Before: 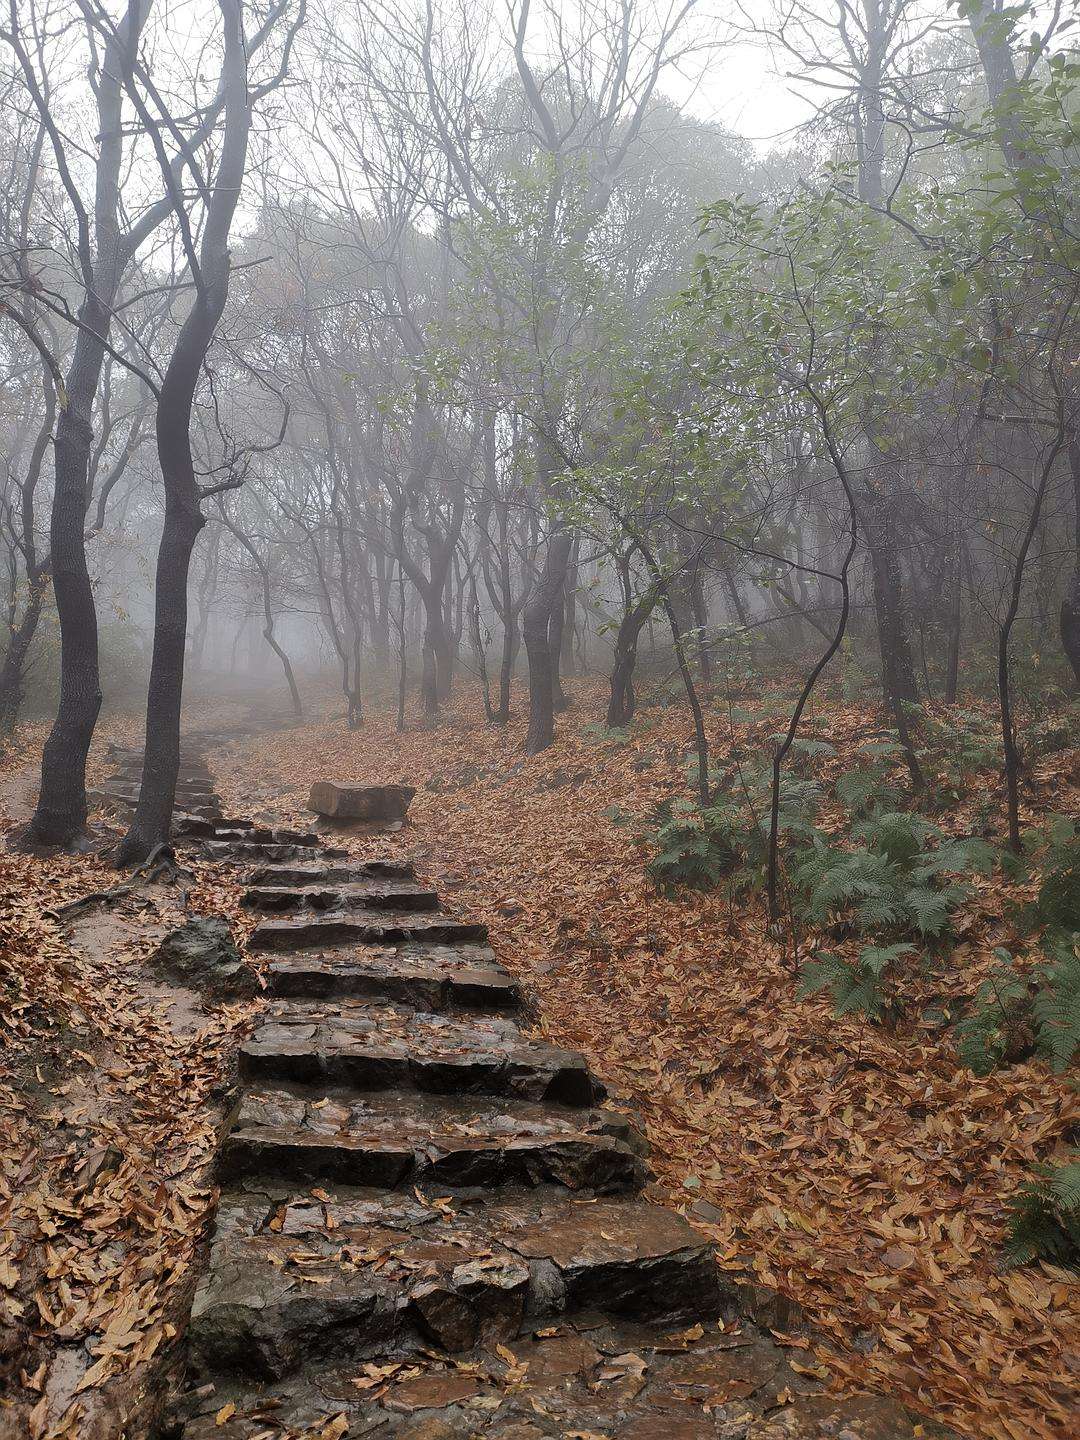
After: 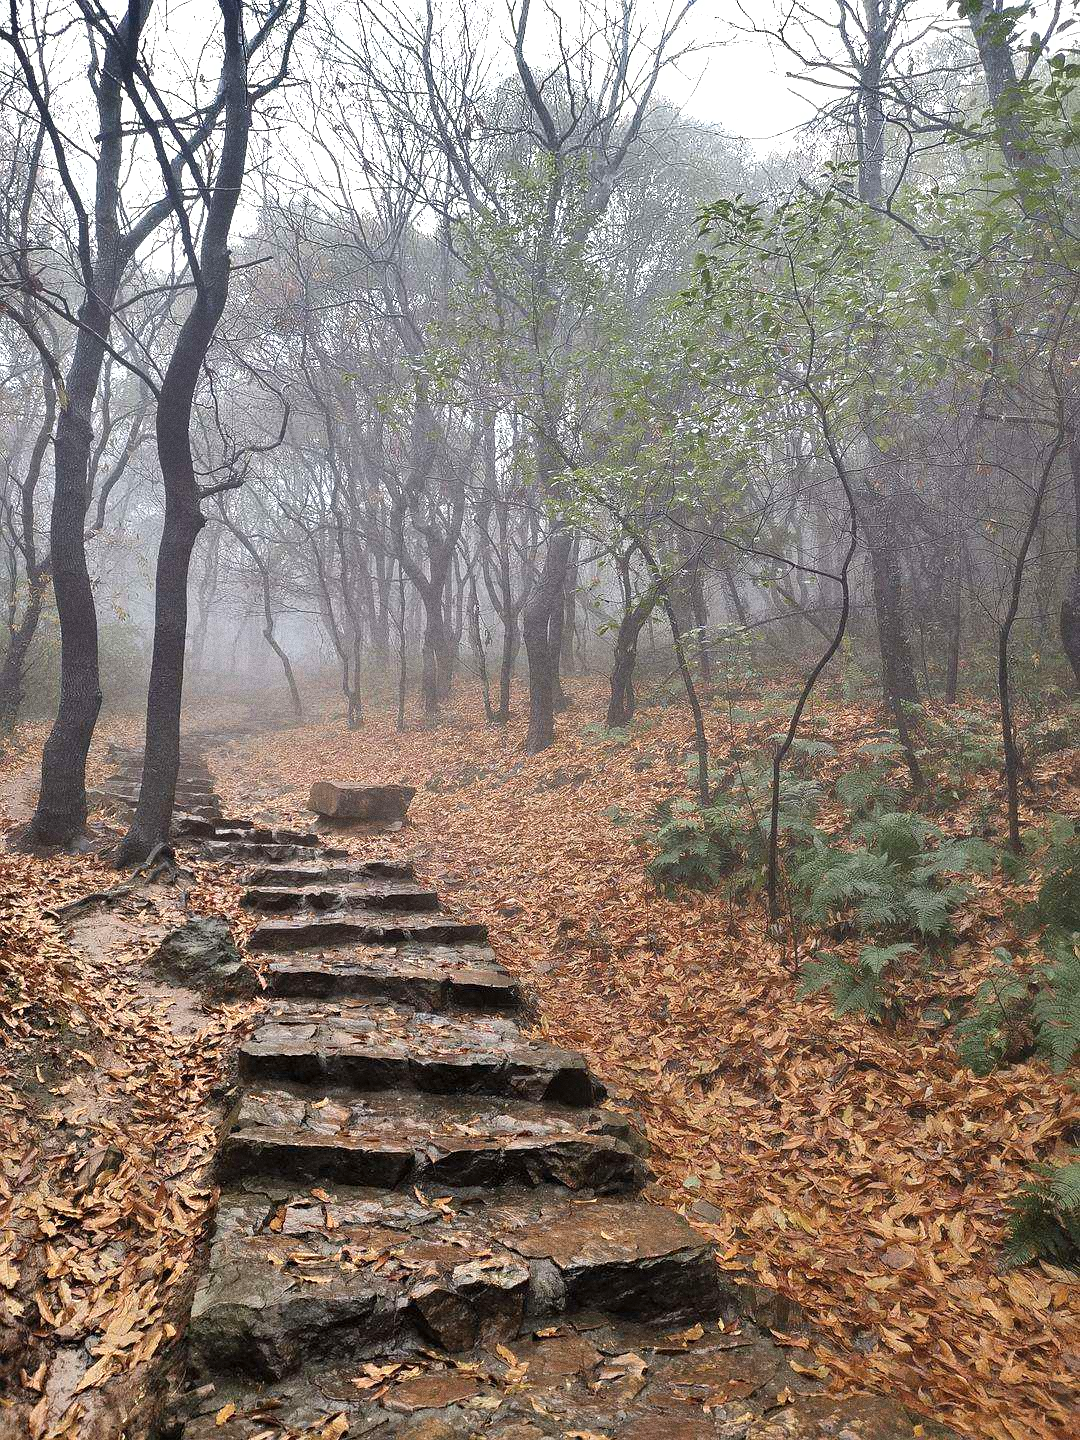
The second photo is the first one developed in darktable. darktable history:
shadows and highlights: radius 108.52, shadows 44.07, highlights -67.8, low approximation 0.01, soften with gaussian
haze removal: compatibility mode true, adaptive false
exposure: black level correction 0, exposure 0.7 EV, compensate exposure bias true, compensate highlight preservation false
grain: coarseness 0.09 ISO, strength 40%
